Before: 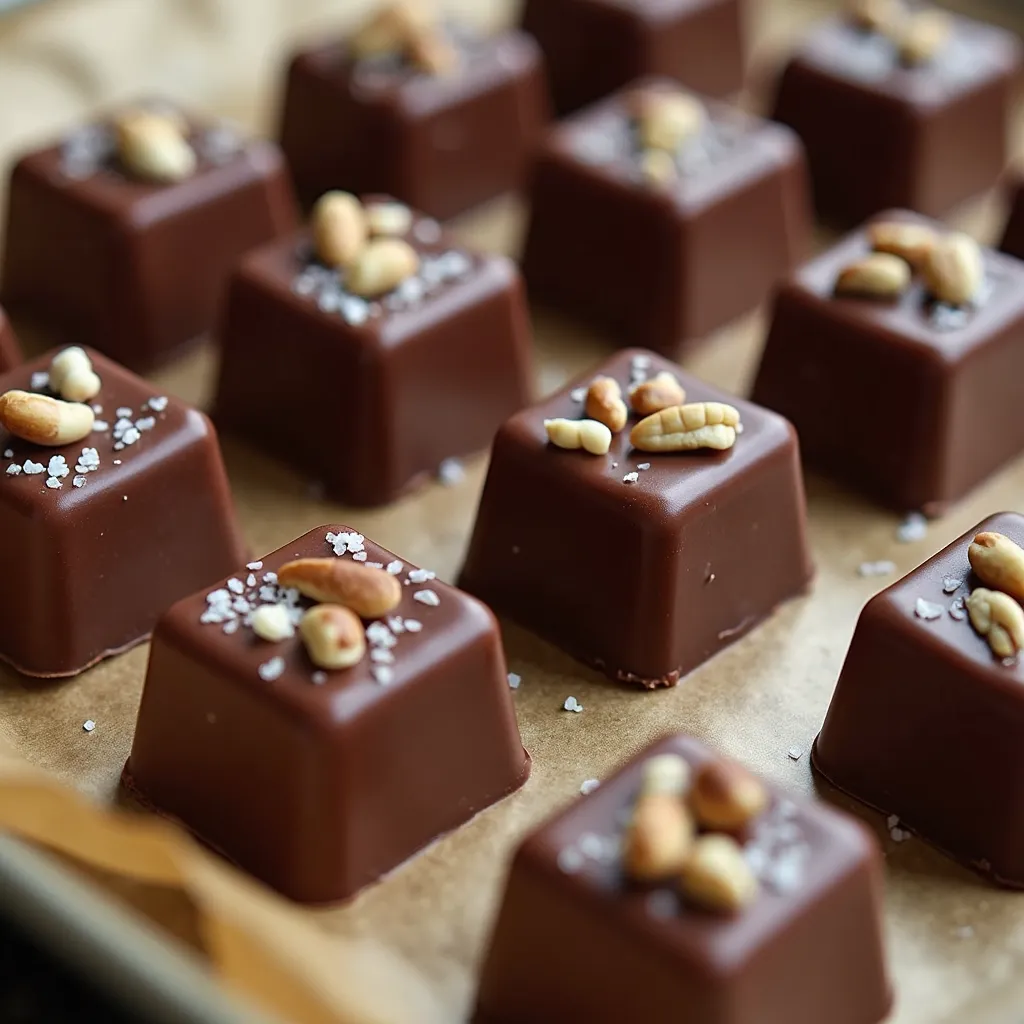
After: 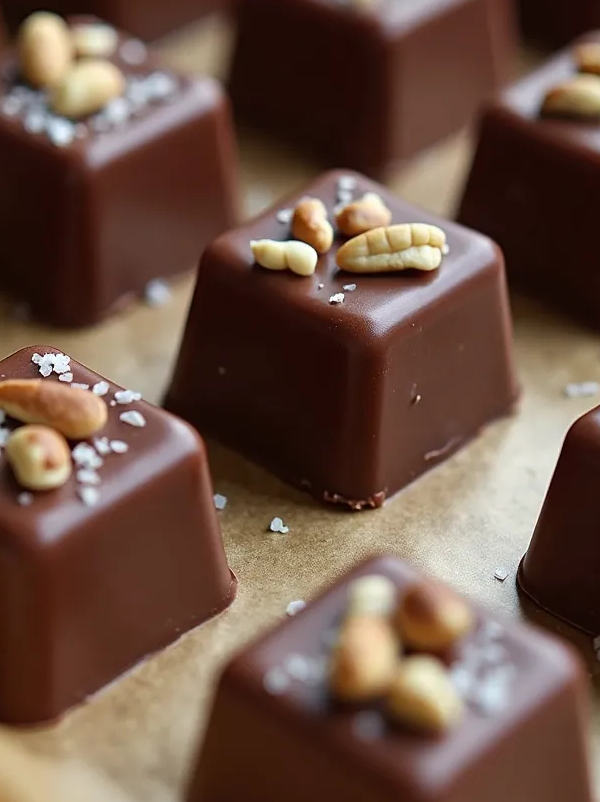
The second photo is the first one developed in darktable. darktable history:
crop and rotate: left 28.722%, top 17.571%, right 12.674%, bottom 4.072%
